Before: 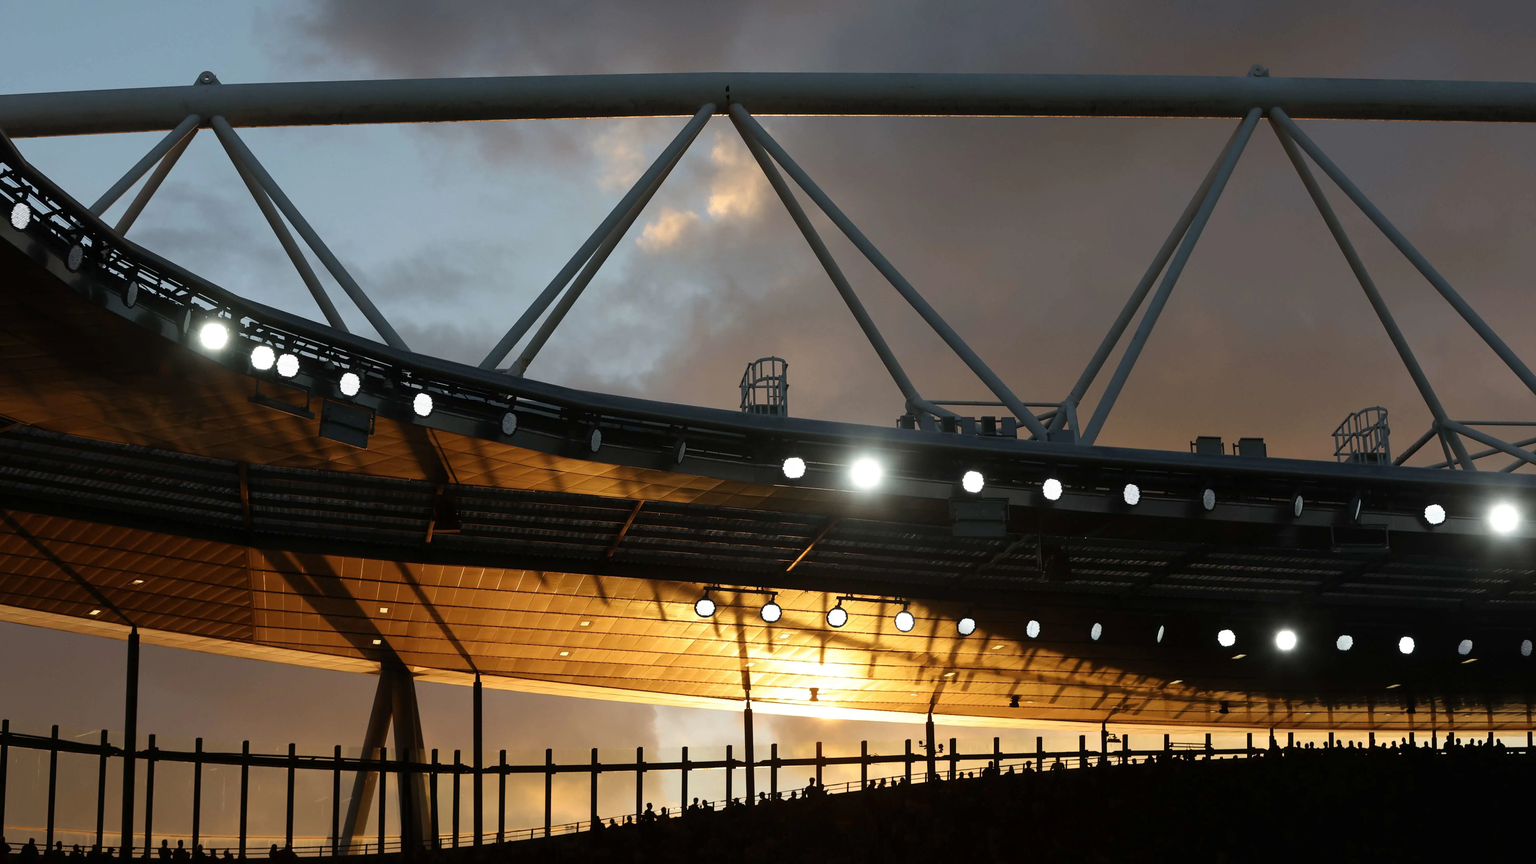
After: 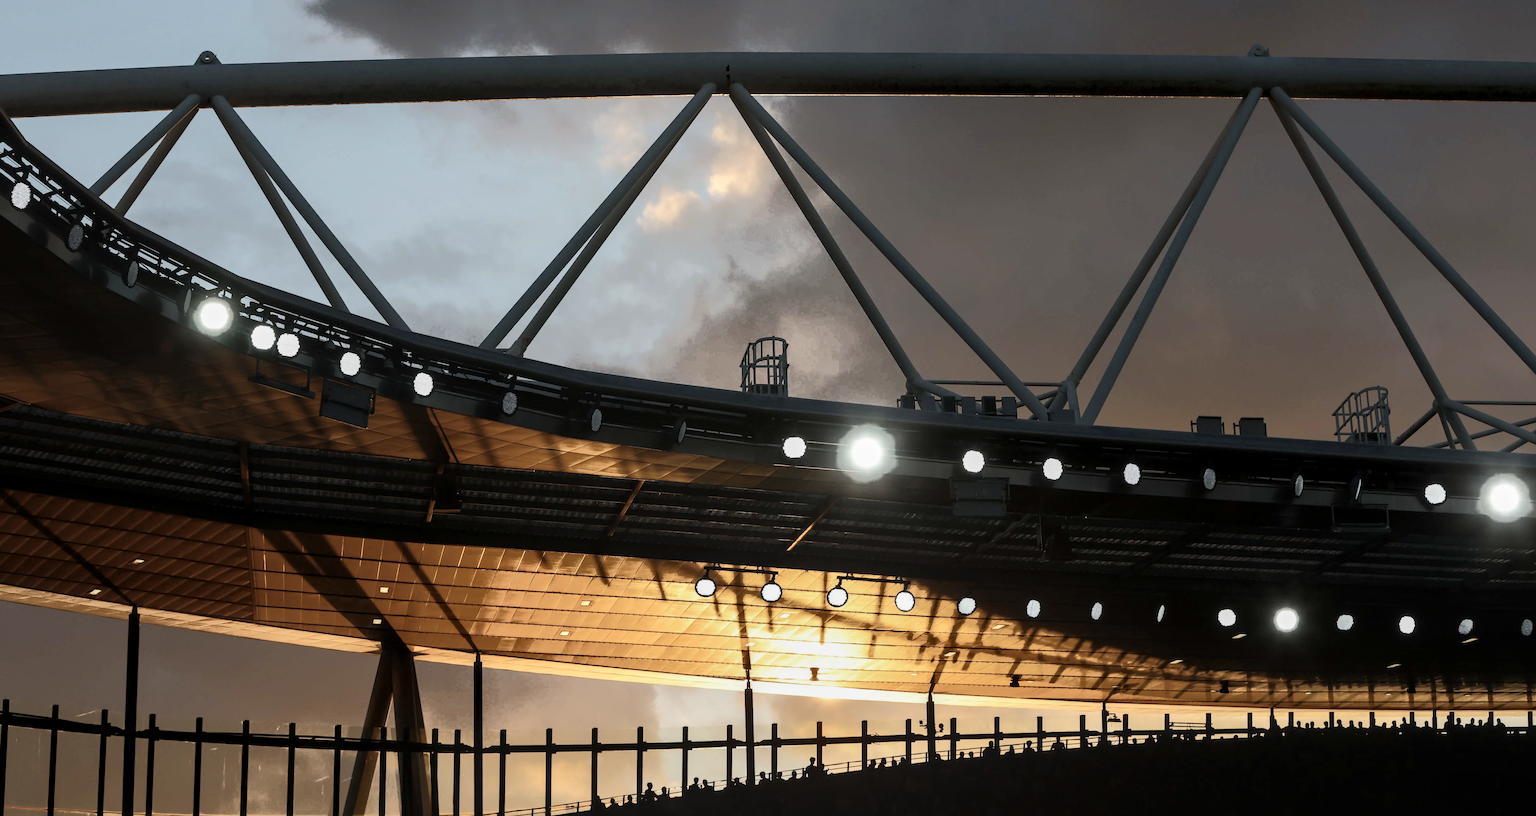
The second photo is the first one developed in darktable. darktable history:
contrast brightness saturation: contrast 0.057, brightness -0.009, saturation -0.239
crop and rotate: top 2.437%, bottom 3.1%
tone curve: curves: ch0 [(0, 0) (0.003, 0.003) (0.011, 0.01) (0.025, 0.023) (0.044, 0.042) (0.069, 0.065) (0.1, 0.094) (0.136, 0.128) (0.177, 0.167) (0.224, 0.211) (0.277, 0.261) (0.335, 0.316) (0.399, 0.376) (0.468, 0.441) (0.543, 0.685) (0.623, 0.741) (0.709, 0.8) (0.801, 0.863) (0.898, 0.929) (1, 1)], color space Lab, independent channels, preserve colors none
local contrast: on, module defaults
